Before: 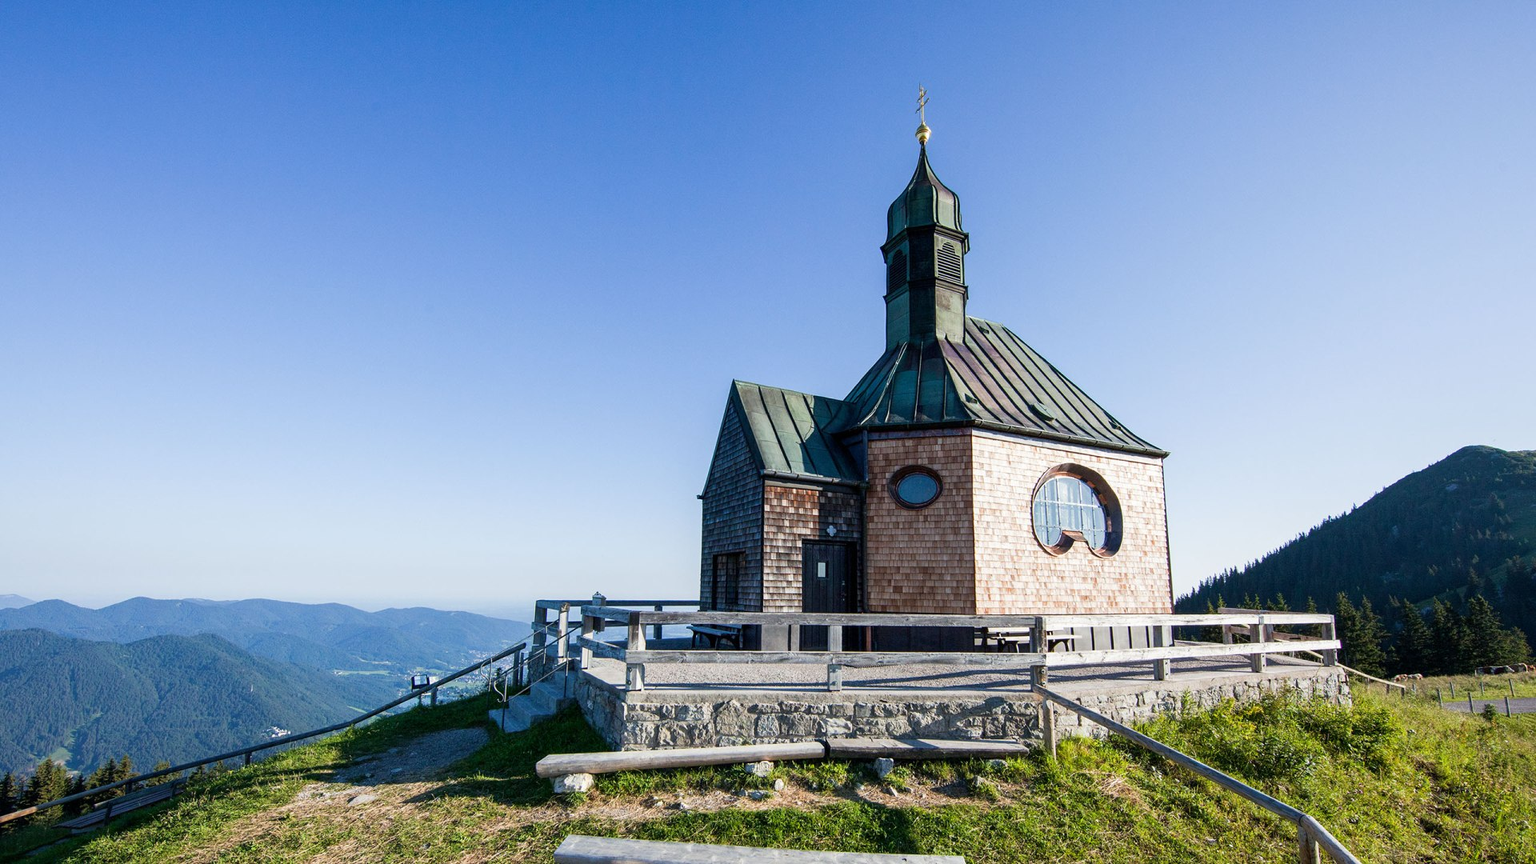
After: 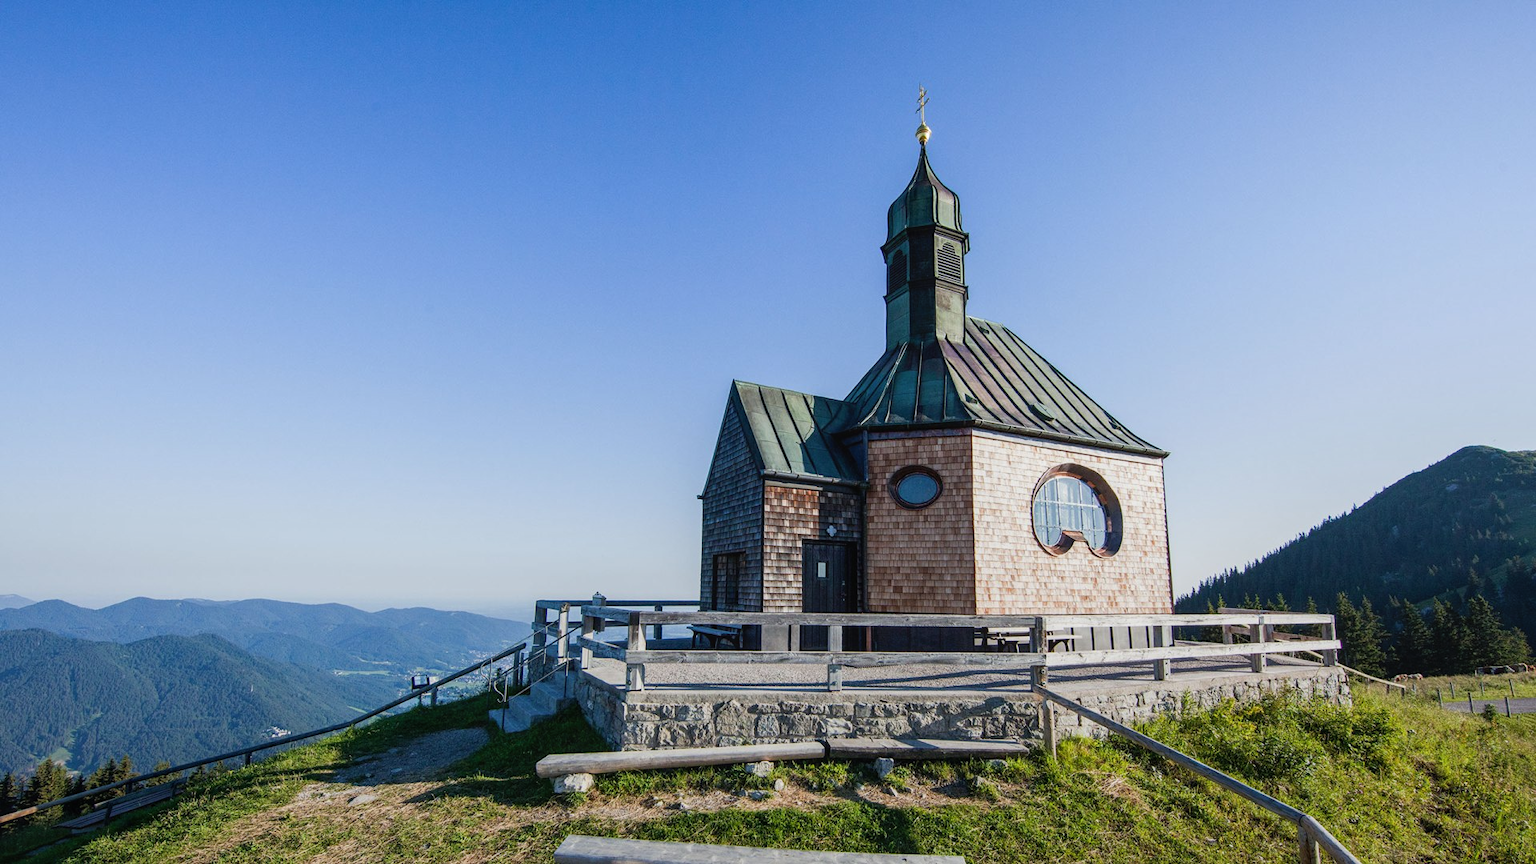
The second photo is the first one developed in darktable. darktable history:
local contrast: detail 110%
graduated density: rotation -180°, offset 24.95
